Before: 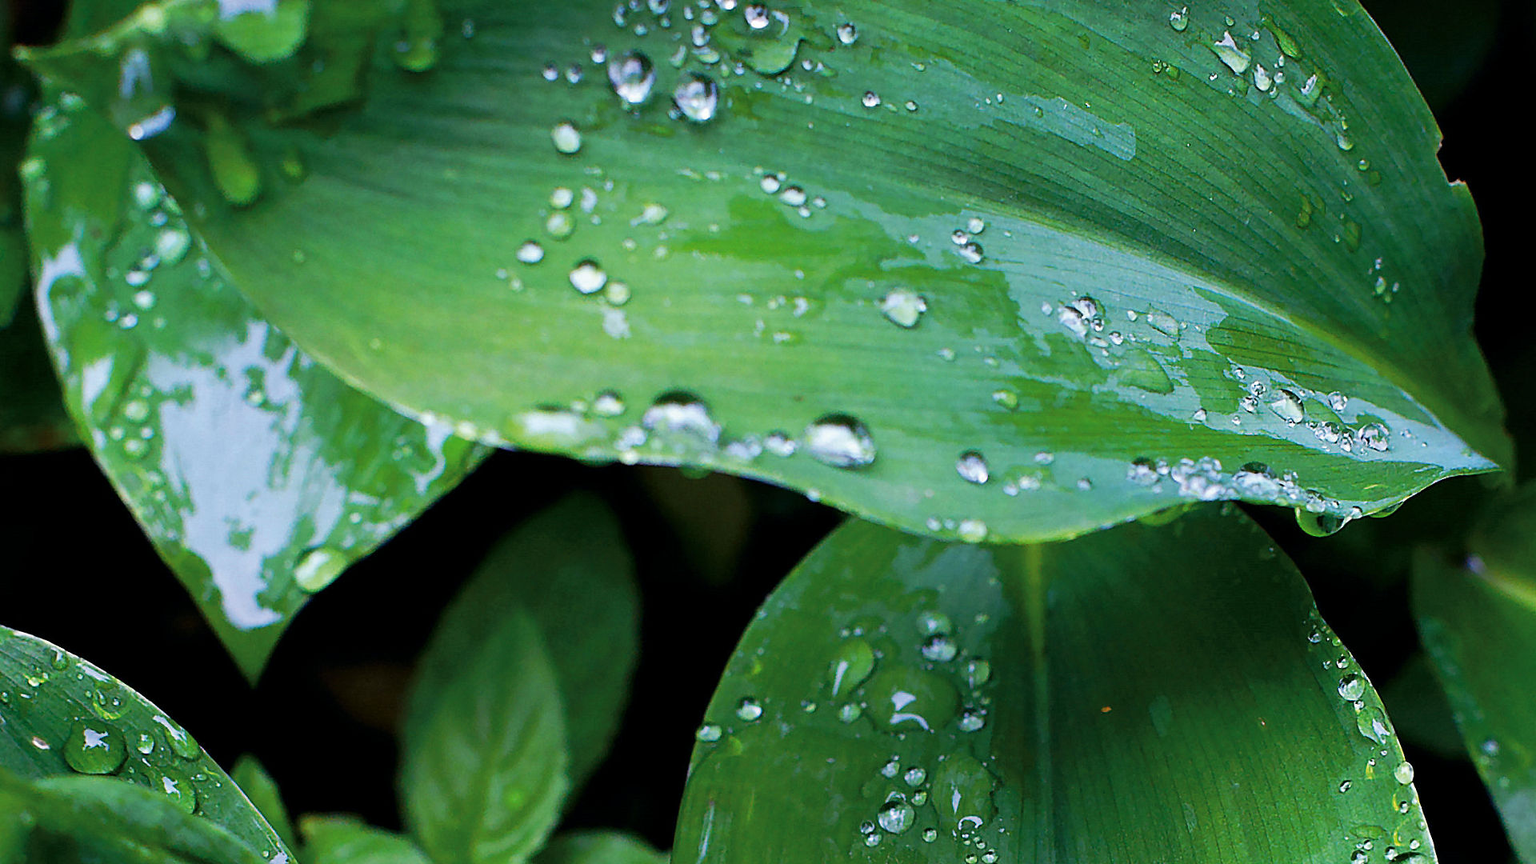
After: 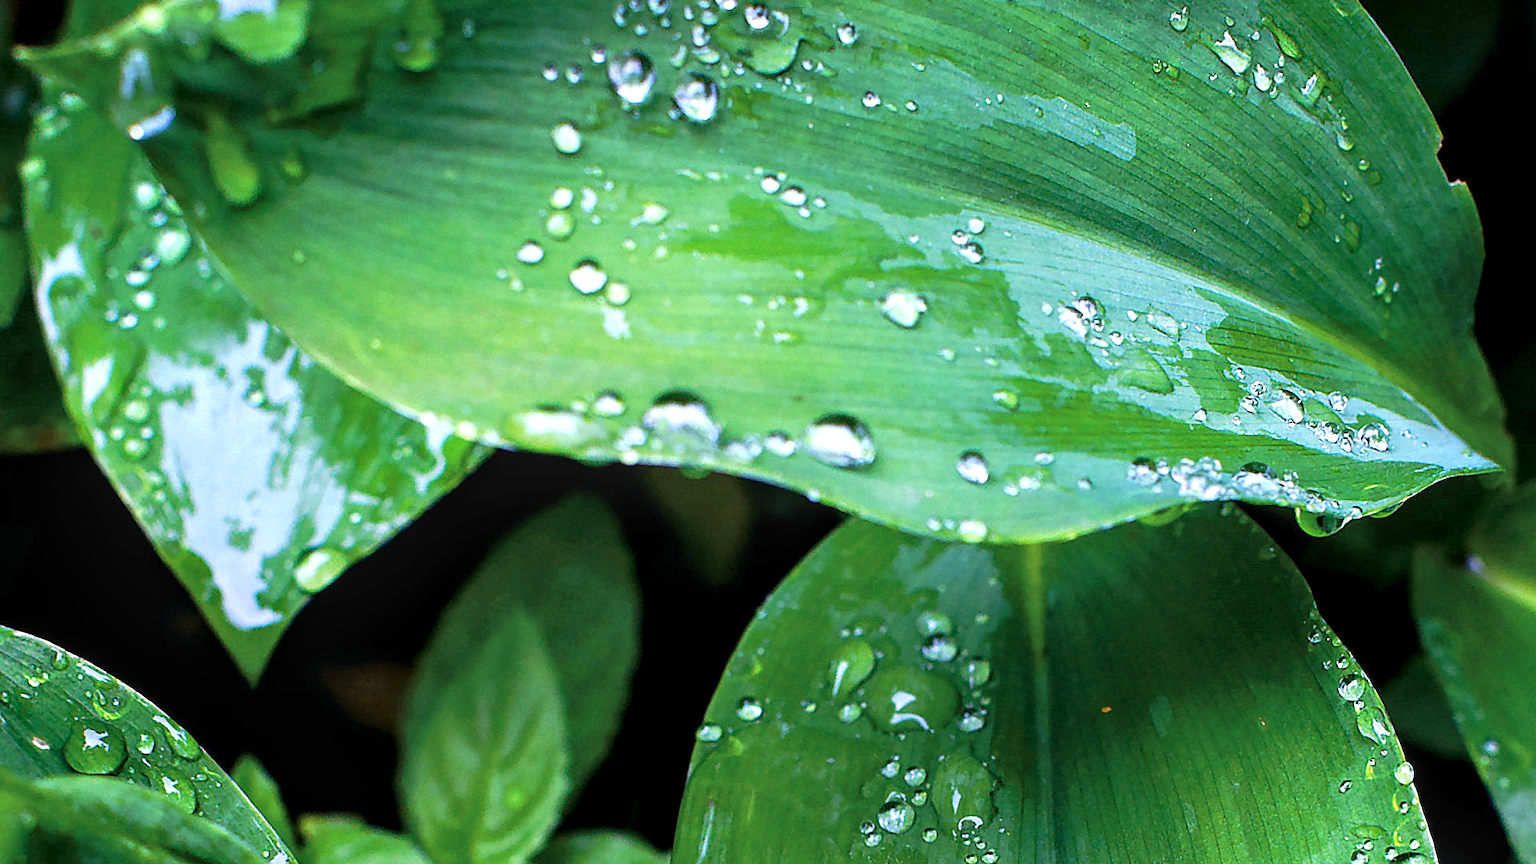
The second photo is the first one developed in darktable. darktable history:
local contrast: on, module defaults
exposure: exposure 0.636 EV, compensate highlight preservation false
